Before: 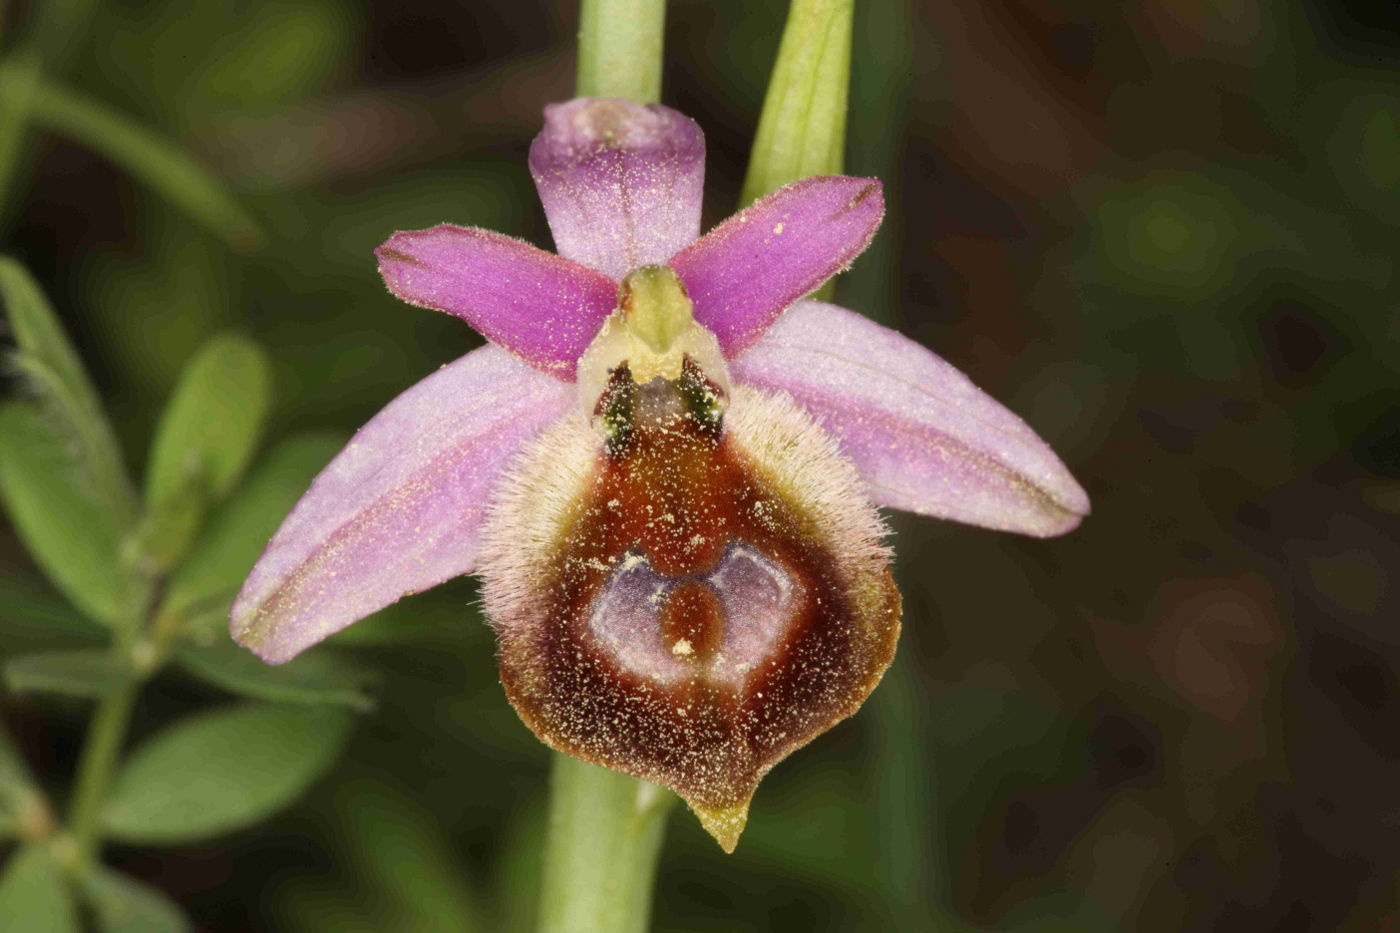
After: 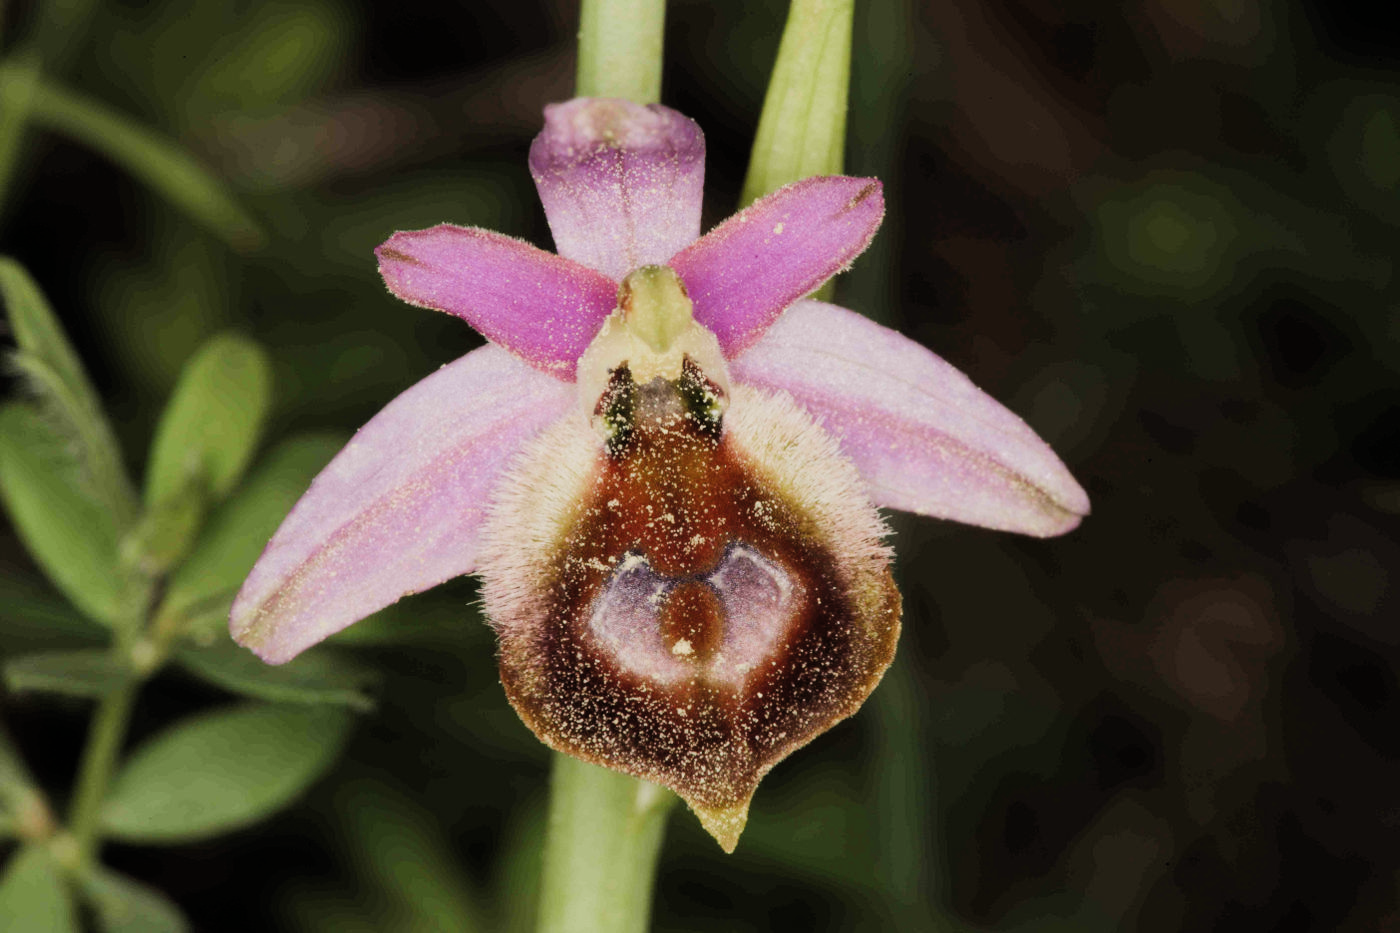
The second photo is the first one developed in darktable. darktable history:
filmic rgb: black relative exposure -7.65 EV, white relative exposure 4.56 EV, hardness 3.61, color science v4 (2020)
tone equalizer: -8 EV -0.441 EV, -7 EV -0.398 EV, -6 EV -0.326 EV, -5 EV -0.244 EV, -3 EV 0.25 EV, -2 EV 0.362 EV, -1 EV 0.41 EV, +0 EV 0.399 EV, edges refinement/feathering 500, mask exposure compensation -1.57 EV, preserve details no
